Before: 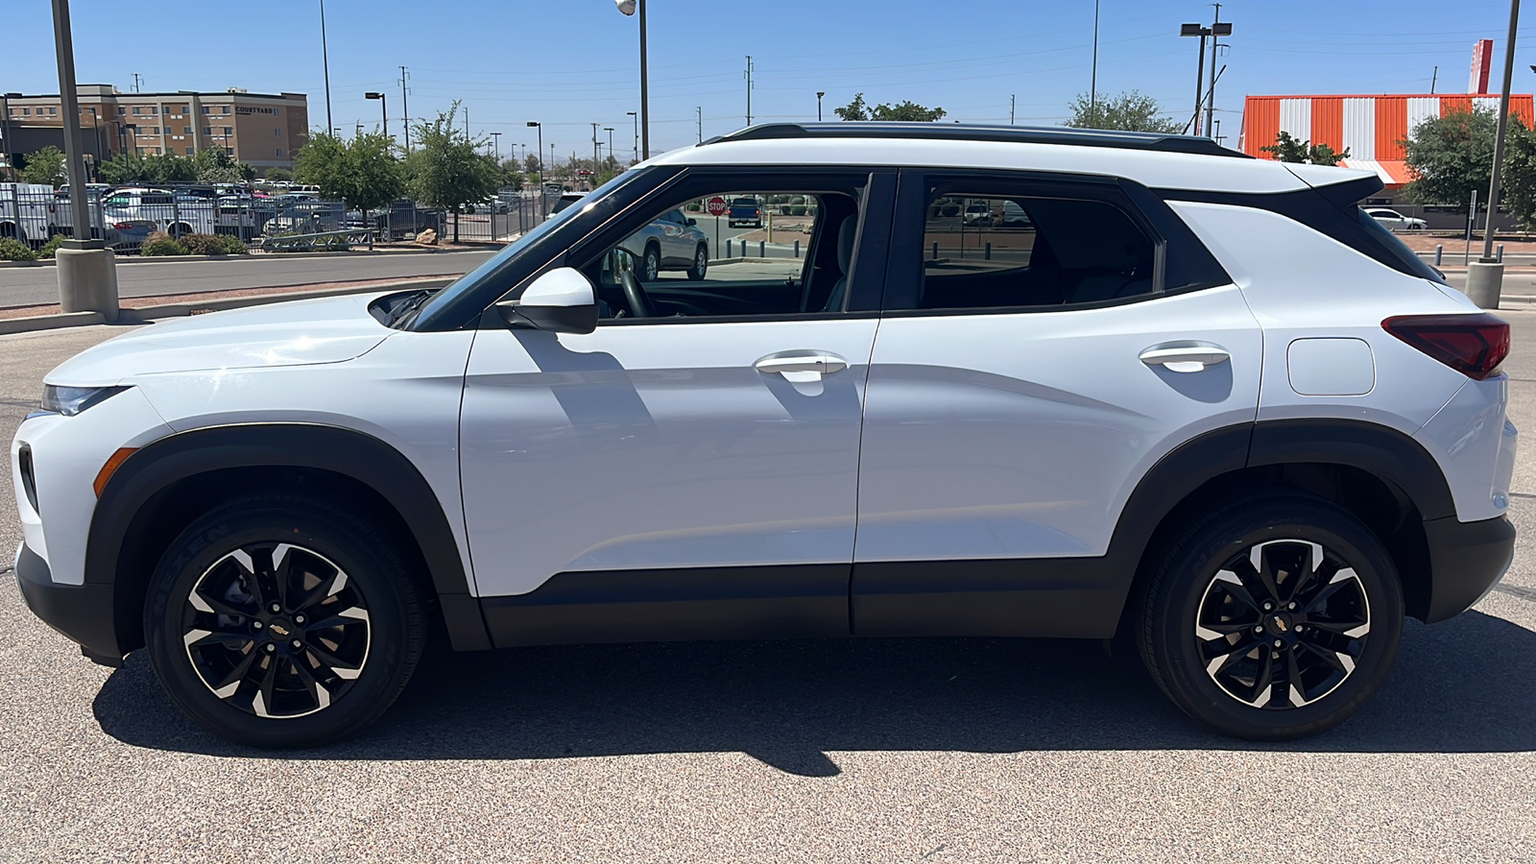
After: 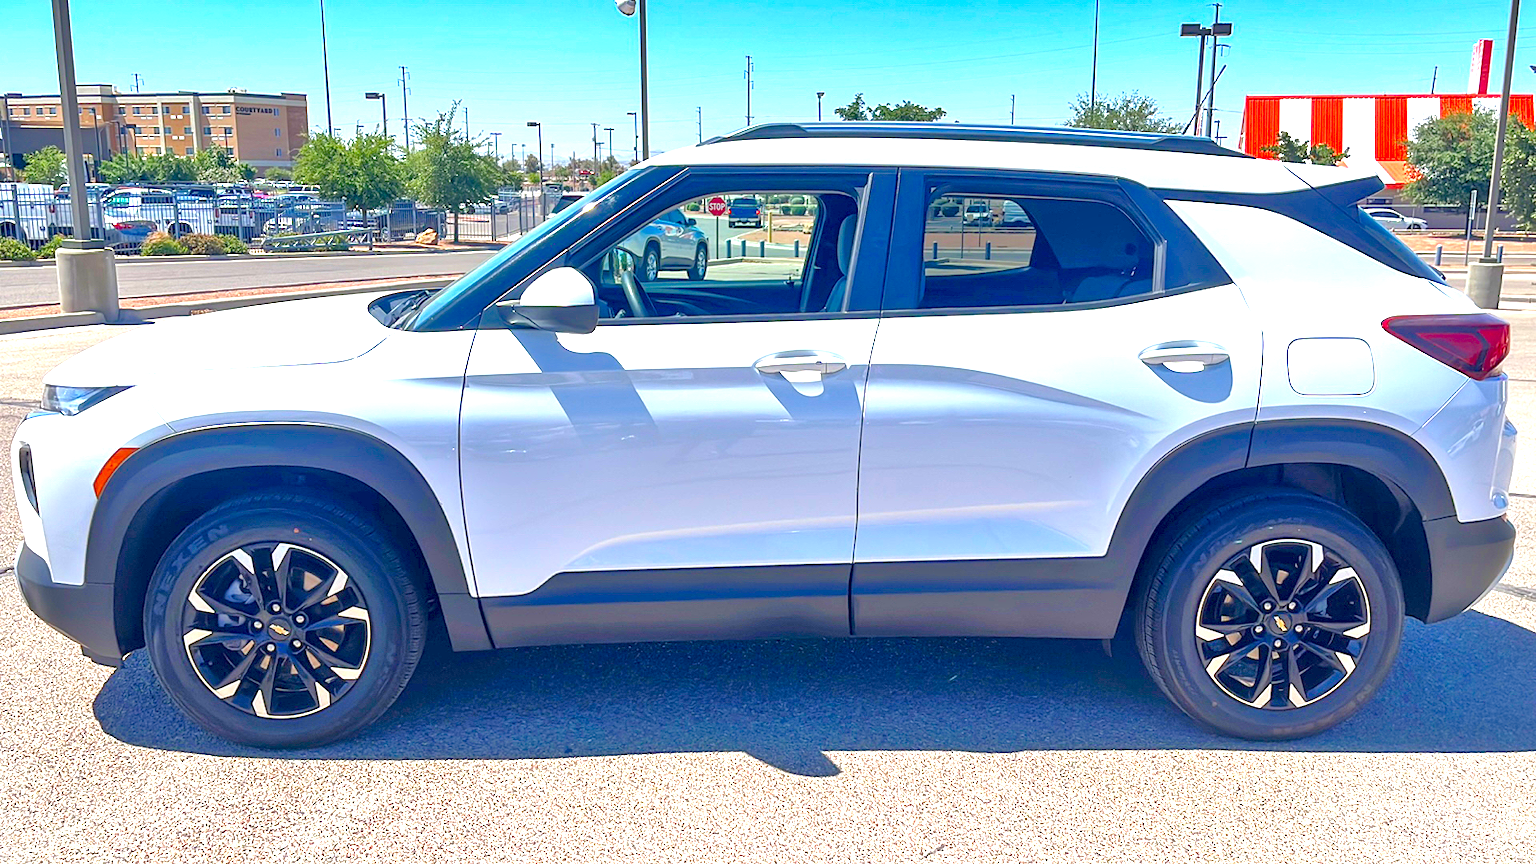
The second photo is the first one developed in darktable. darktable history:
color correction: highlights b* 0.041, saturation 1.37
local contrast: detail 144%
tone equalizer: -8 EV 1.97 EV, -7 EV 1.96 EV, -6 EV 2 EV, -5 EV 1.99 EV, -4 EV 1.97 EV, -3 EV 1.47 EV, -2 EV 0.991 EV, -1 EV 0.523 EV
color balance rgb: perceptual saturation grading › global saturation 15.044%, global vibrance 20%
levels: gray 50.76%
exposure: black level correction 0, exposure 1.195 EV, compensate exposure bias true, compensate highlight preservation false
